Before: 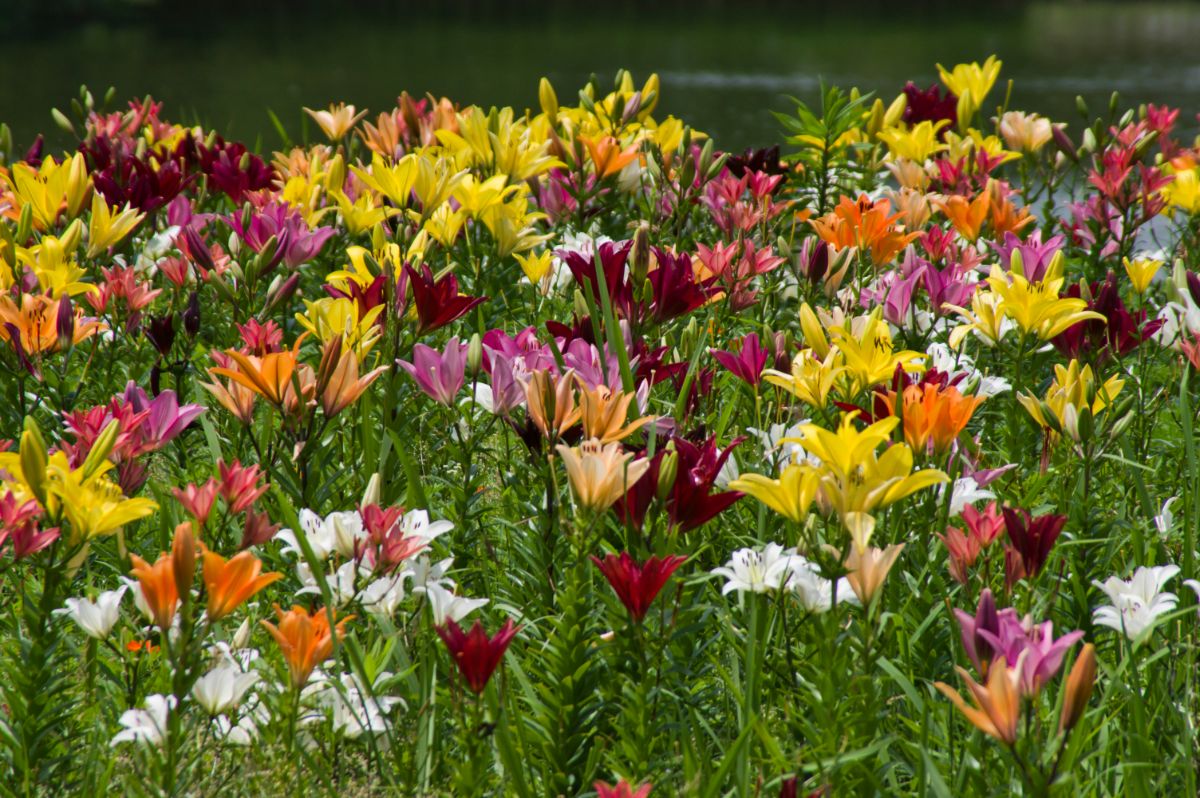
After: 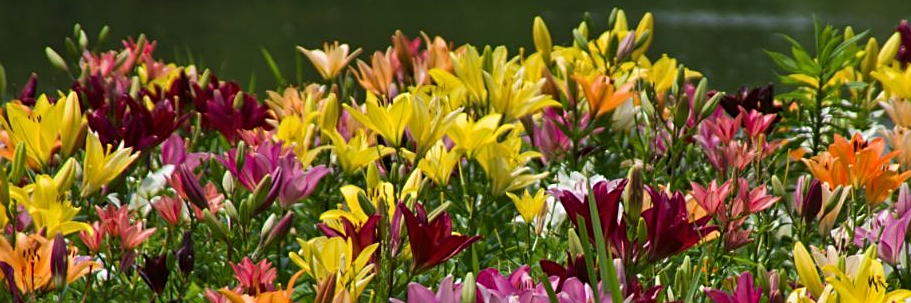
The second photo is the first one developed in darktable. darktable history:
crop: left 0.536%, top 7.65%, right 23.499%, bottom 54.342%
sharpen: on, module defaults
shadows and highlights: shadows 22.25, highlights -49.16, soften with gaussian
